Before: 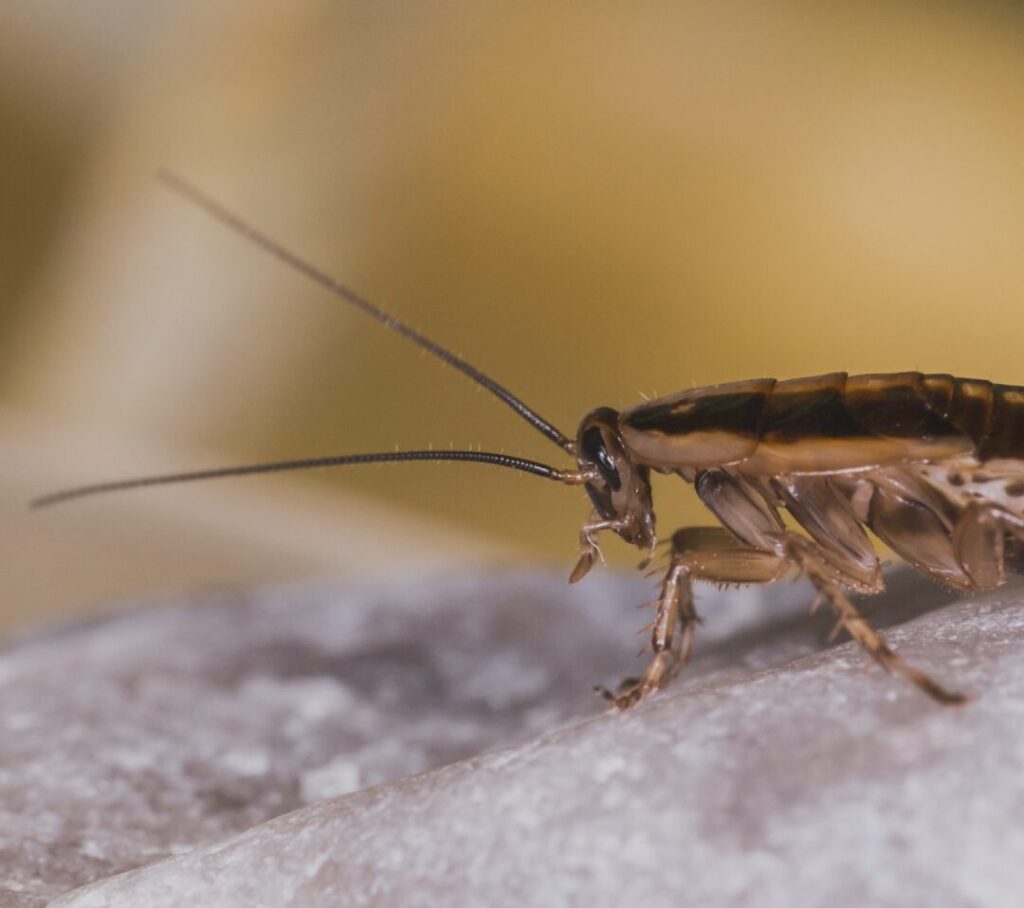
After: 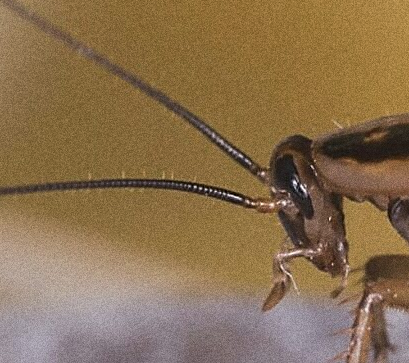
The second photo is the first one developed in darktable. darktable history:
bloom: on, module defaults
white balance: emerald 1
grain: coarseness 0.09 ISO, strength 40%
sharpen: radius 1.4, amount 1.25, threshold 0.7
crop: left 30%, top 30%, right 30%, bottom 30%
